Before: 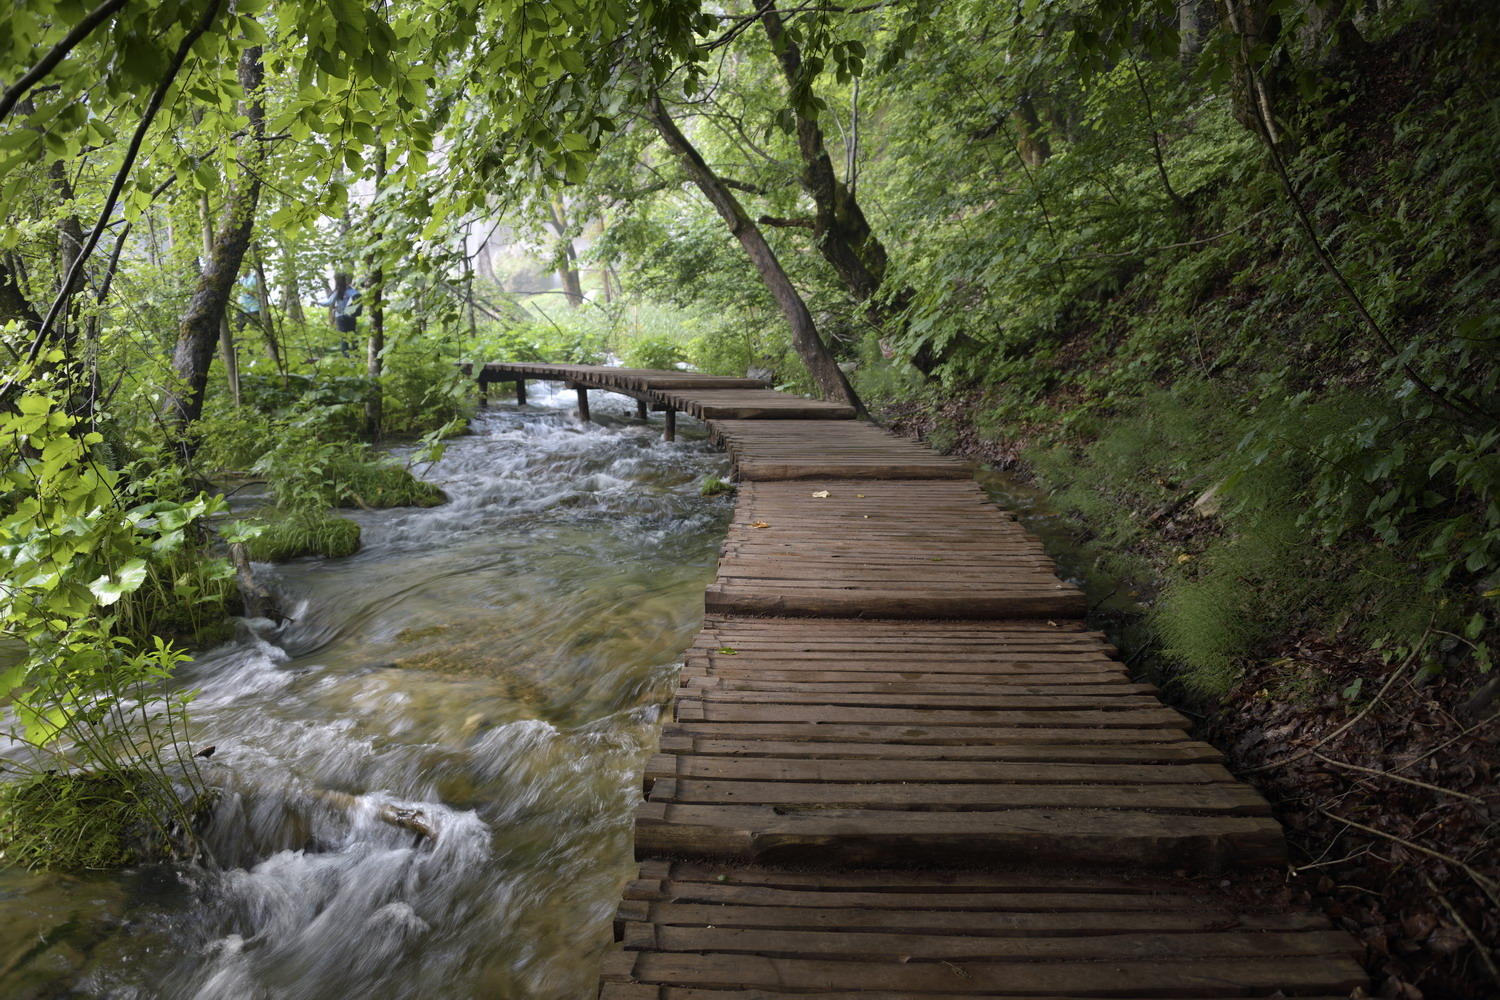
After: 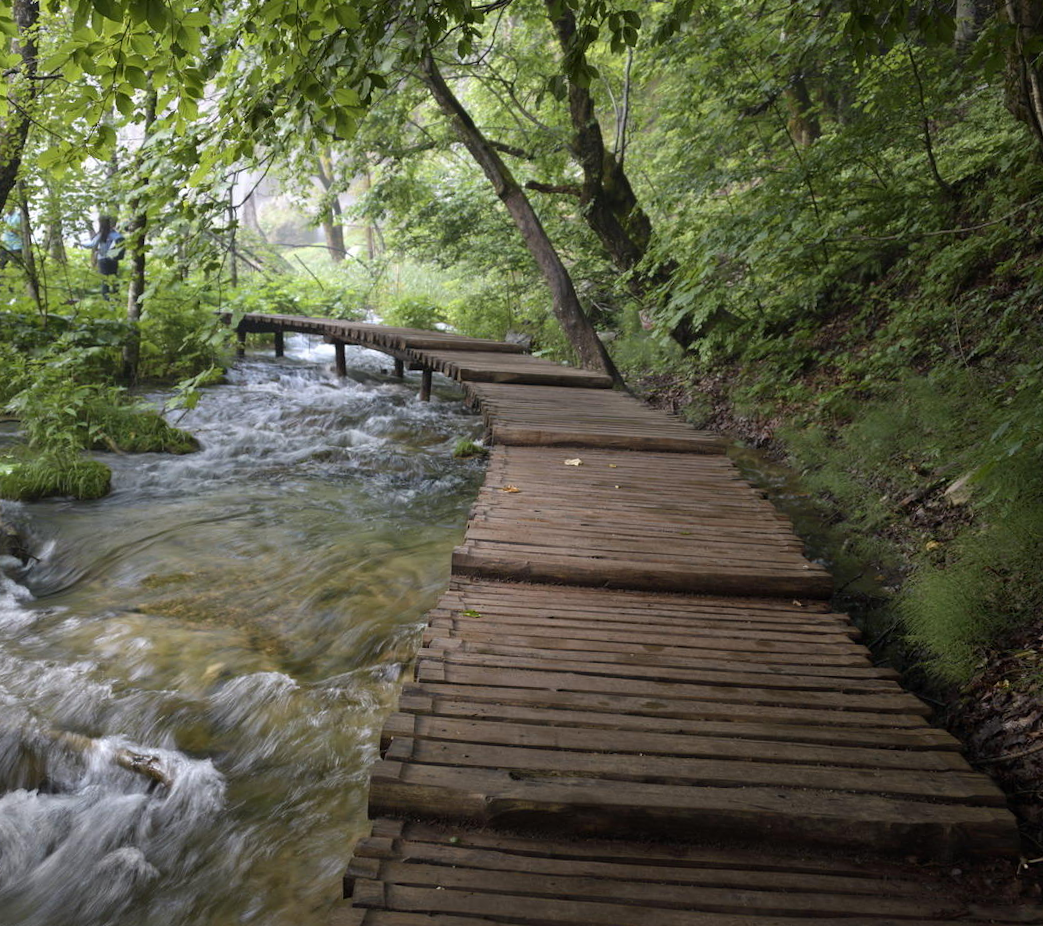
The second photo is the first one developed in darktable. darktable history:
crop and rotate: angle -3.03°, left 13.939%, top 0.026%, right 11.062%, bottom 0.058%
